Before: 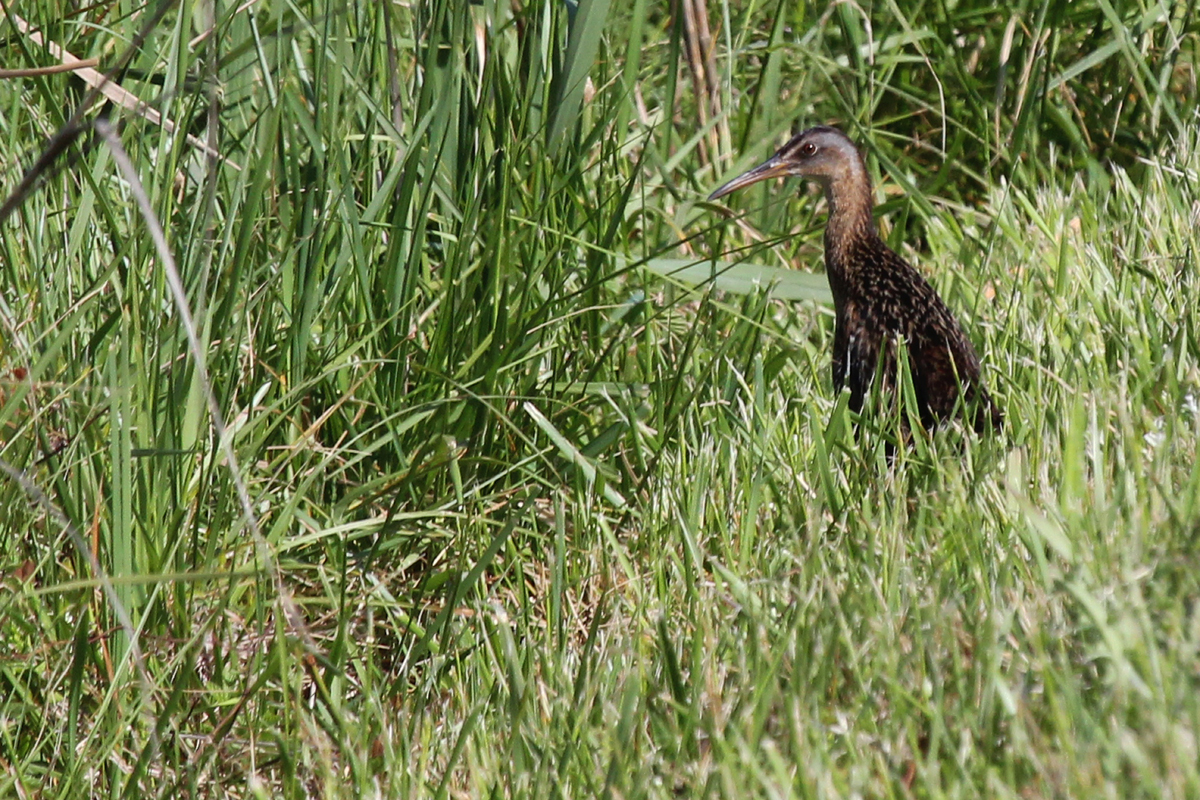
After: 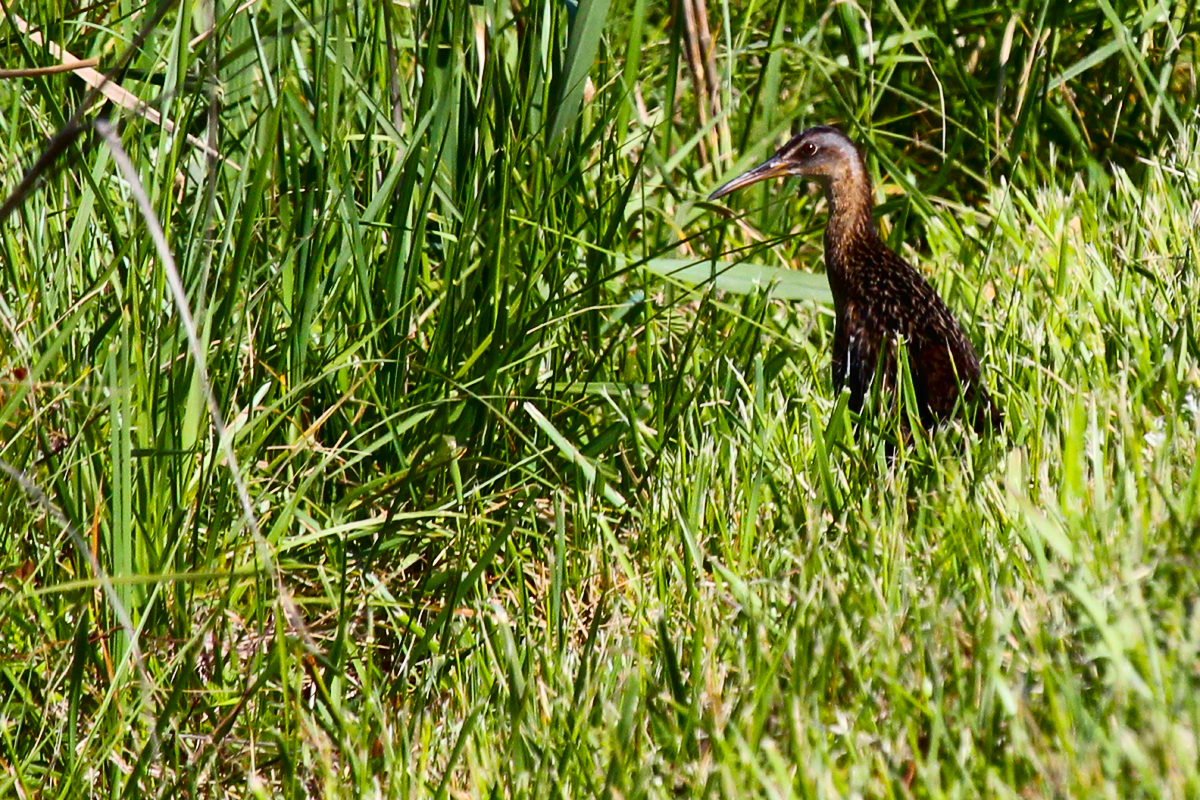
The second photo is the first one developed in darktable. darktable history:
color balance rgb: shadows lift › hue 86.49°, linear chroma grading › global chroma 9.783%, perceptual saturation grading › global saturation 41.509%
contrast brightness saturation: contrast 0.272
